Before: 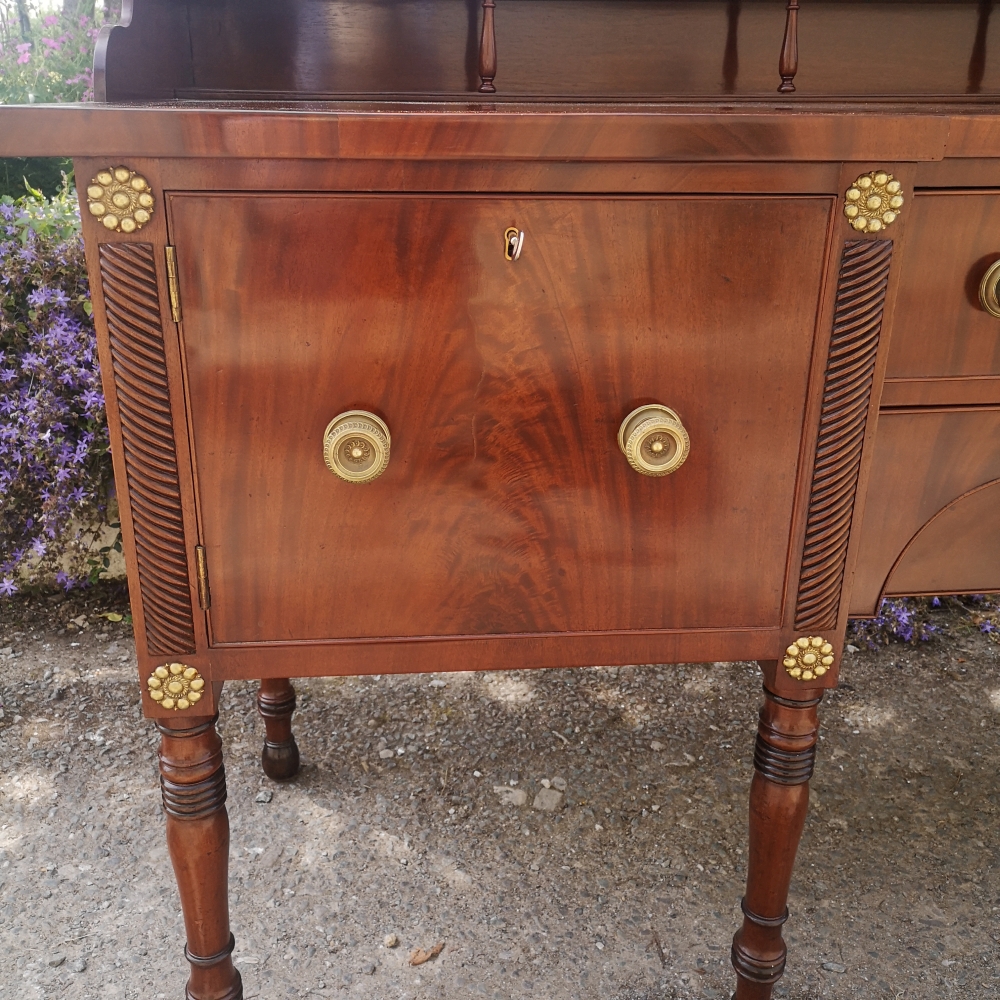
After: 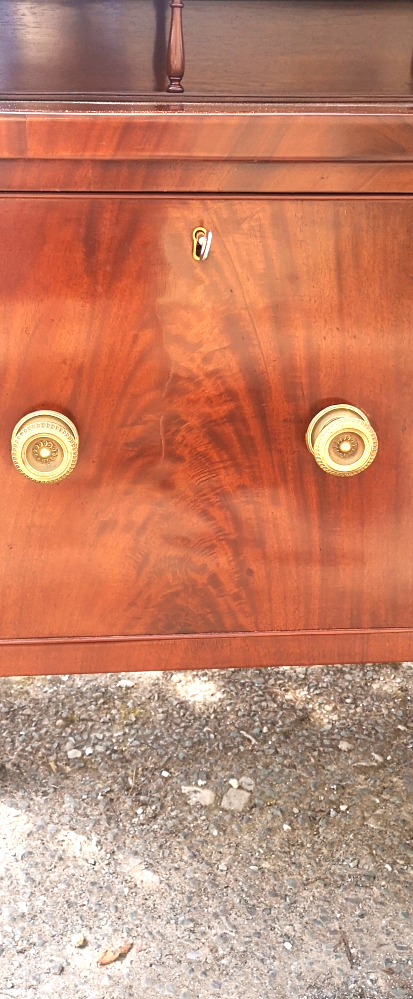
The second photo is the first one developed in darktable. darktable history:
crop: left 31.239%, right 27.401%
exposure: black level correction 0, exposure 1.2 EV, compensate highlight preservation false
